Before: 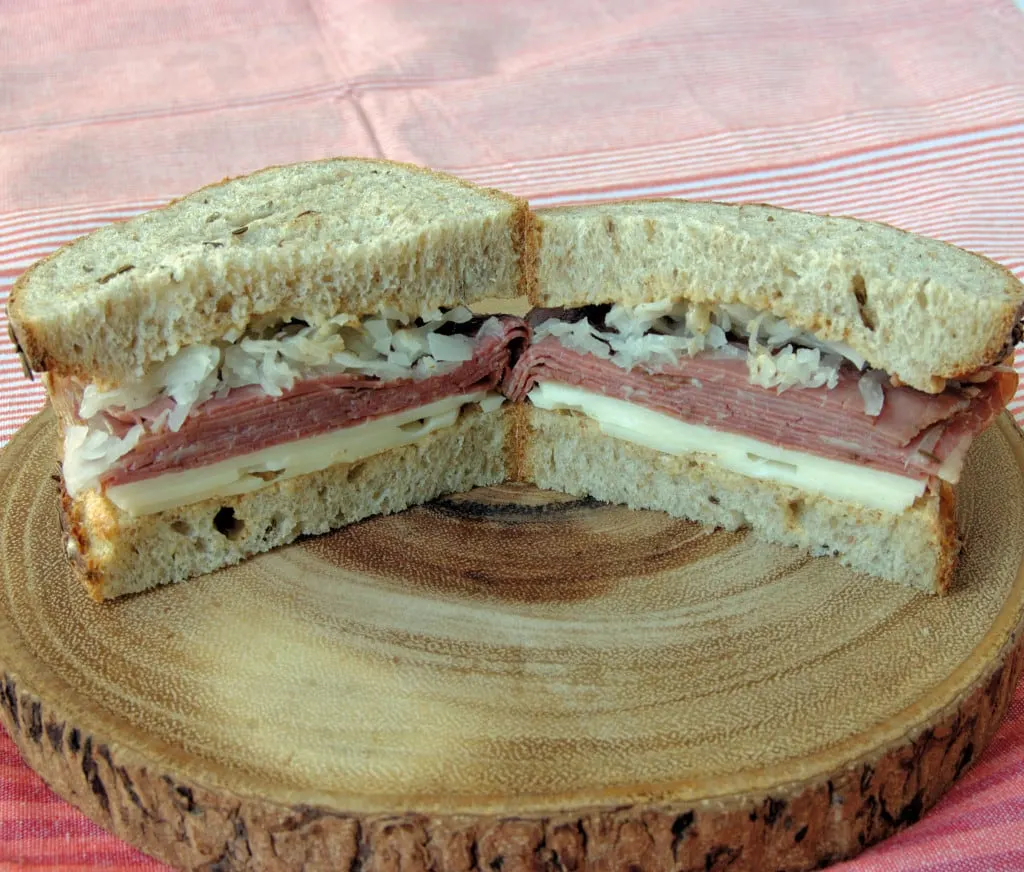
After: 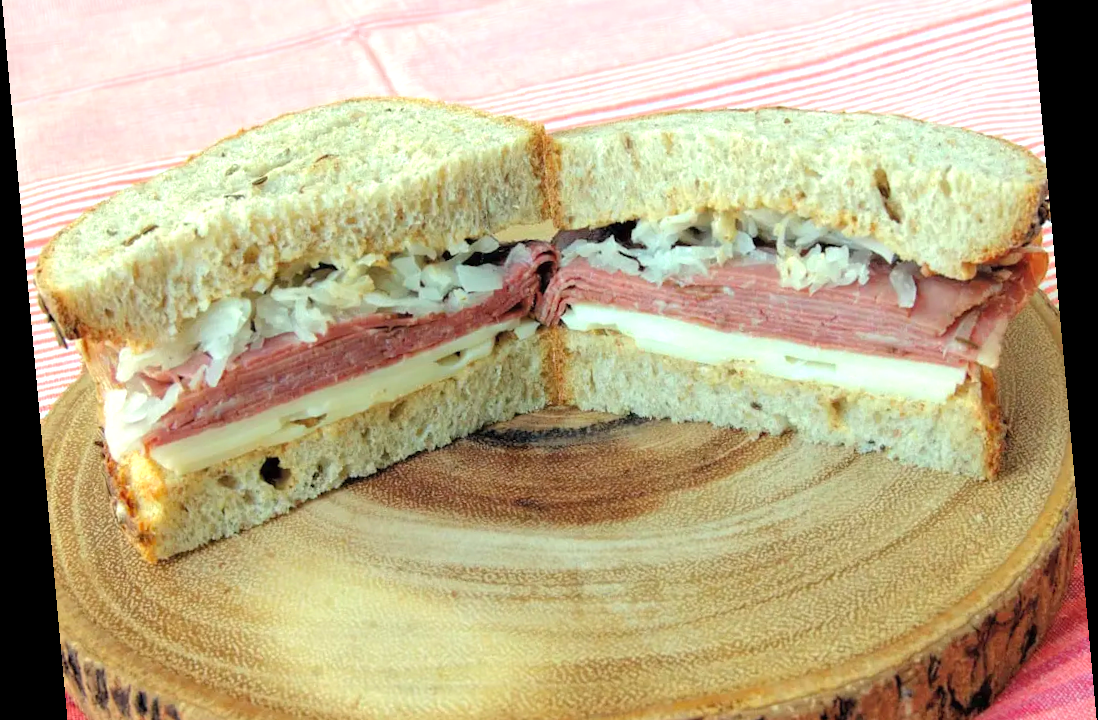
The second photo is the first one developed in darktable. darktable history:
exposure: exposure 0.6 EV, compensate highlight preservation false
rotate and perspective: rotation -5.2°, automatic cropping off
crop and rotate: top 12.5%, bottom 12.5%
contrast brightness saturation: brightness 0.09, saturation 0.19
